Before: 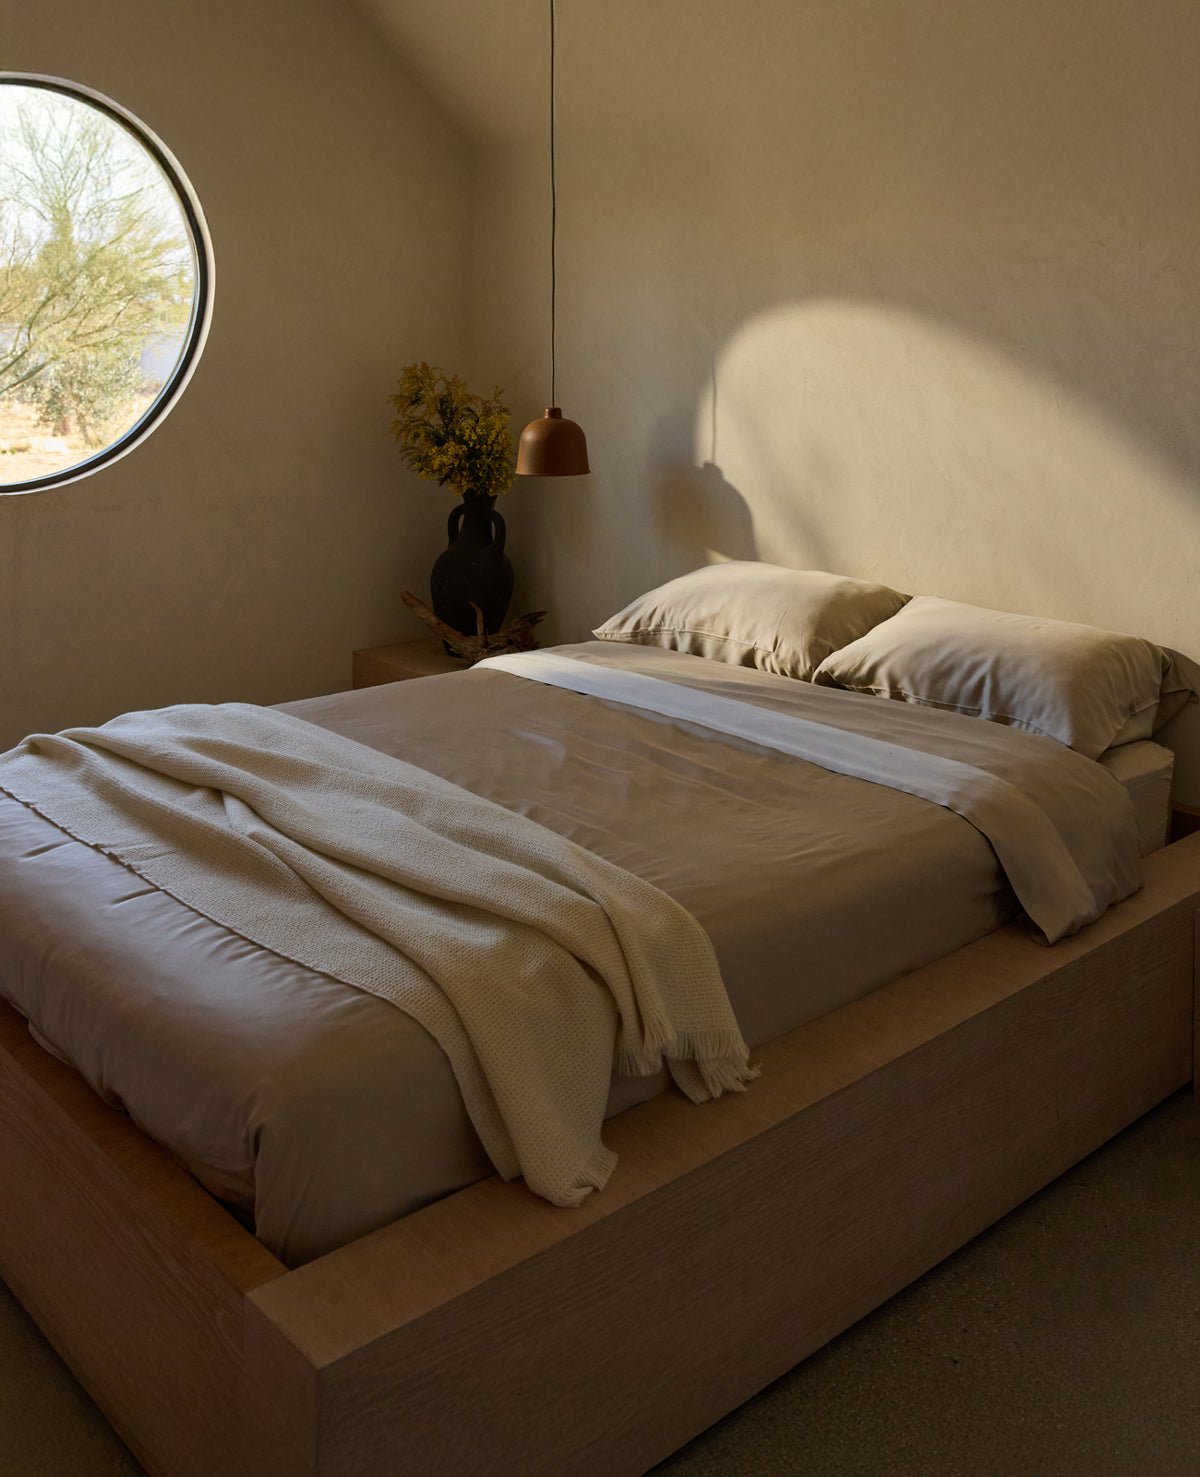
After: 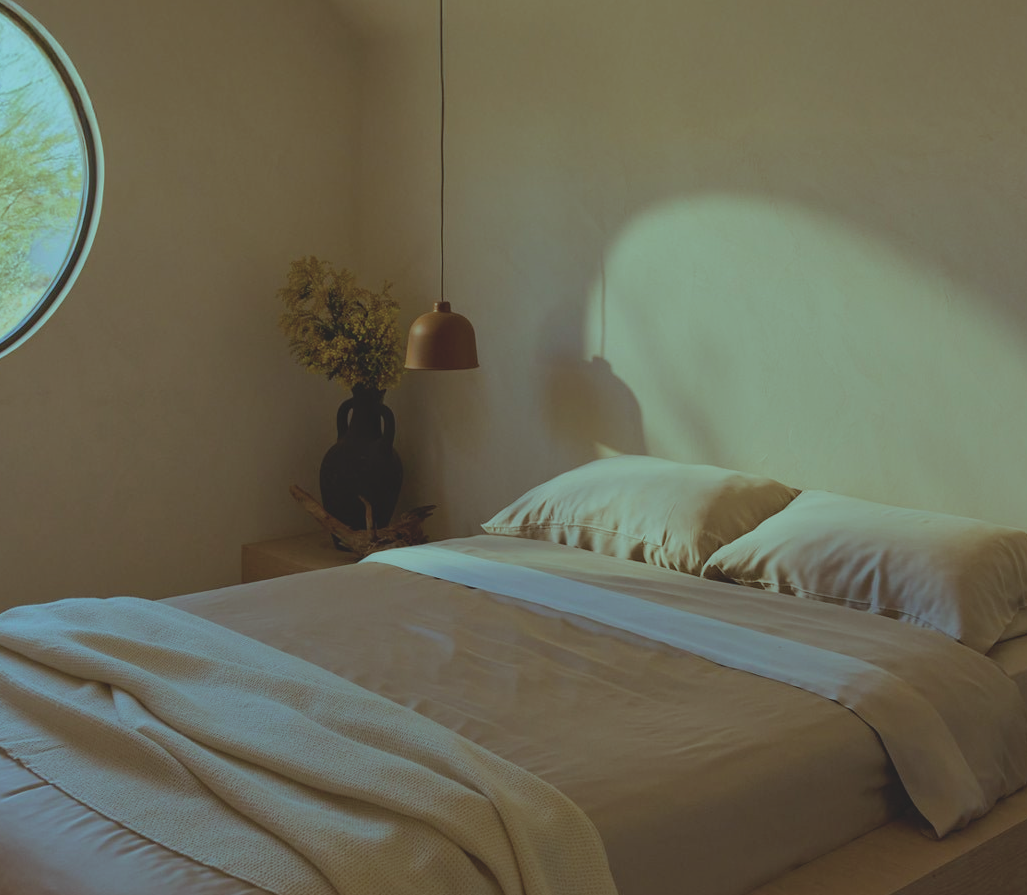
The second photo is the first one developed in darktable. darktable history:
velvia: on, module defaults
contrast brightness saturation: contrast -0.256, saturation -0.442
color balance rgb: highlights gain › luminance -32.799%, highlights gain › chroma 5.622%, highlights gain › hue 219.06°, linear chroma grading › global chroma 15.515%, perceptual saturation grading › global saturation -0.123%, global vibrance 22.674%
crop and rotate: left 9.309%, top 7.266%, right 5.054%, bottom 32.097%
